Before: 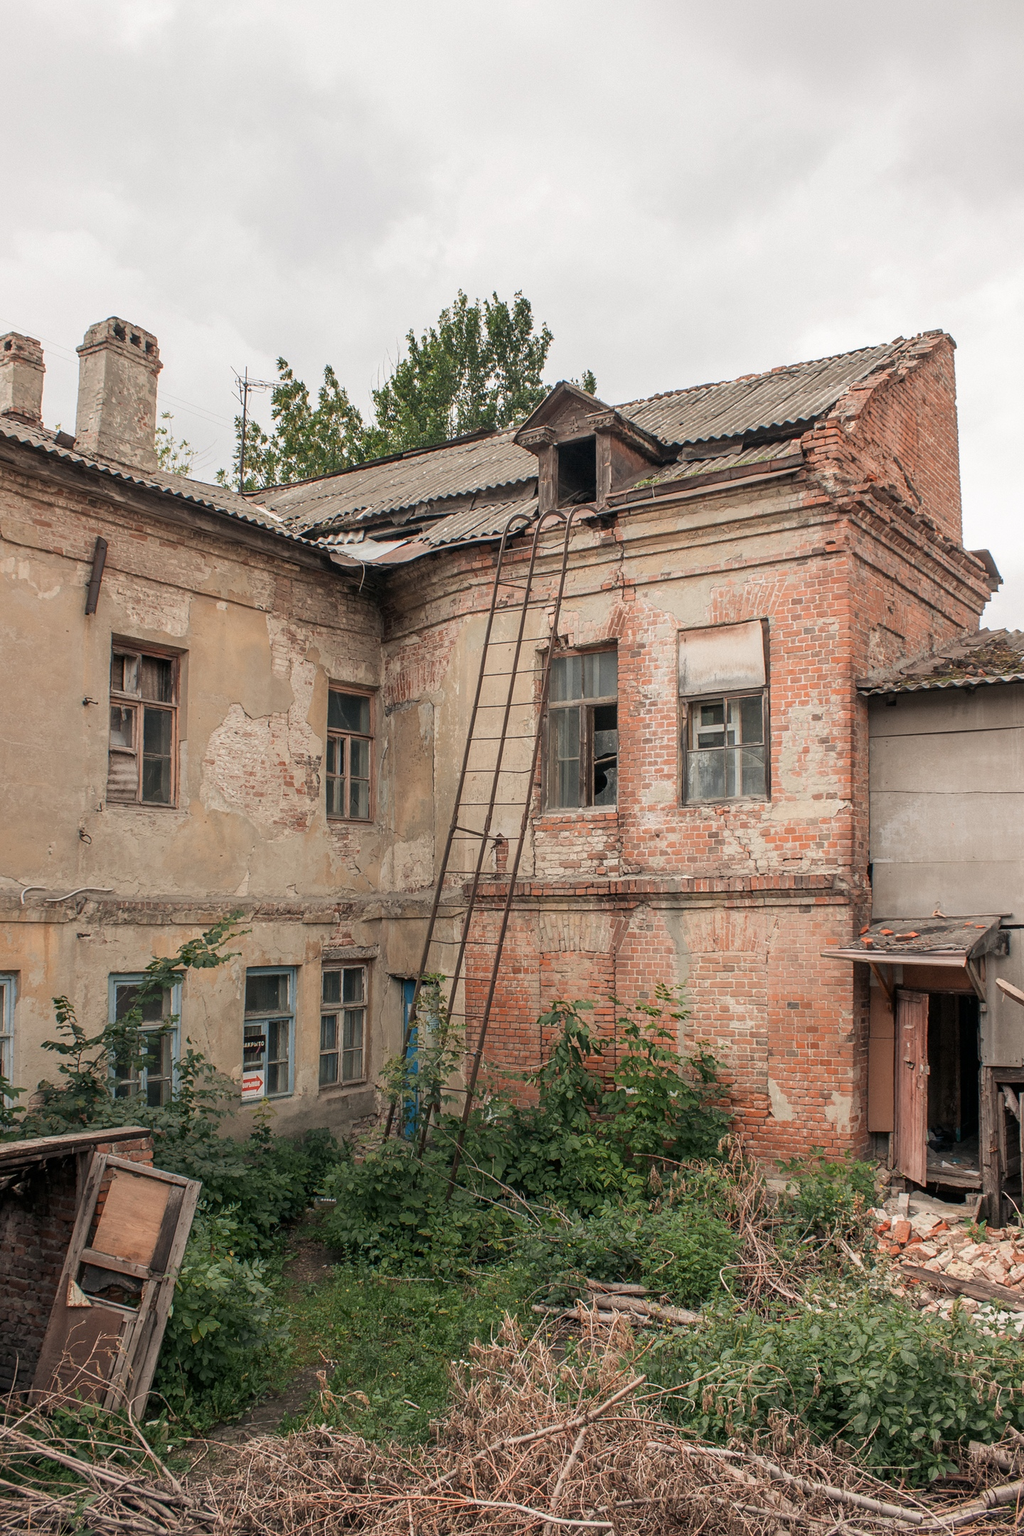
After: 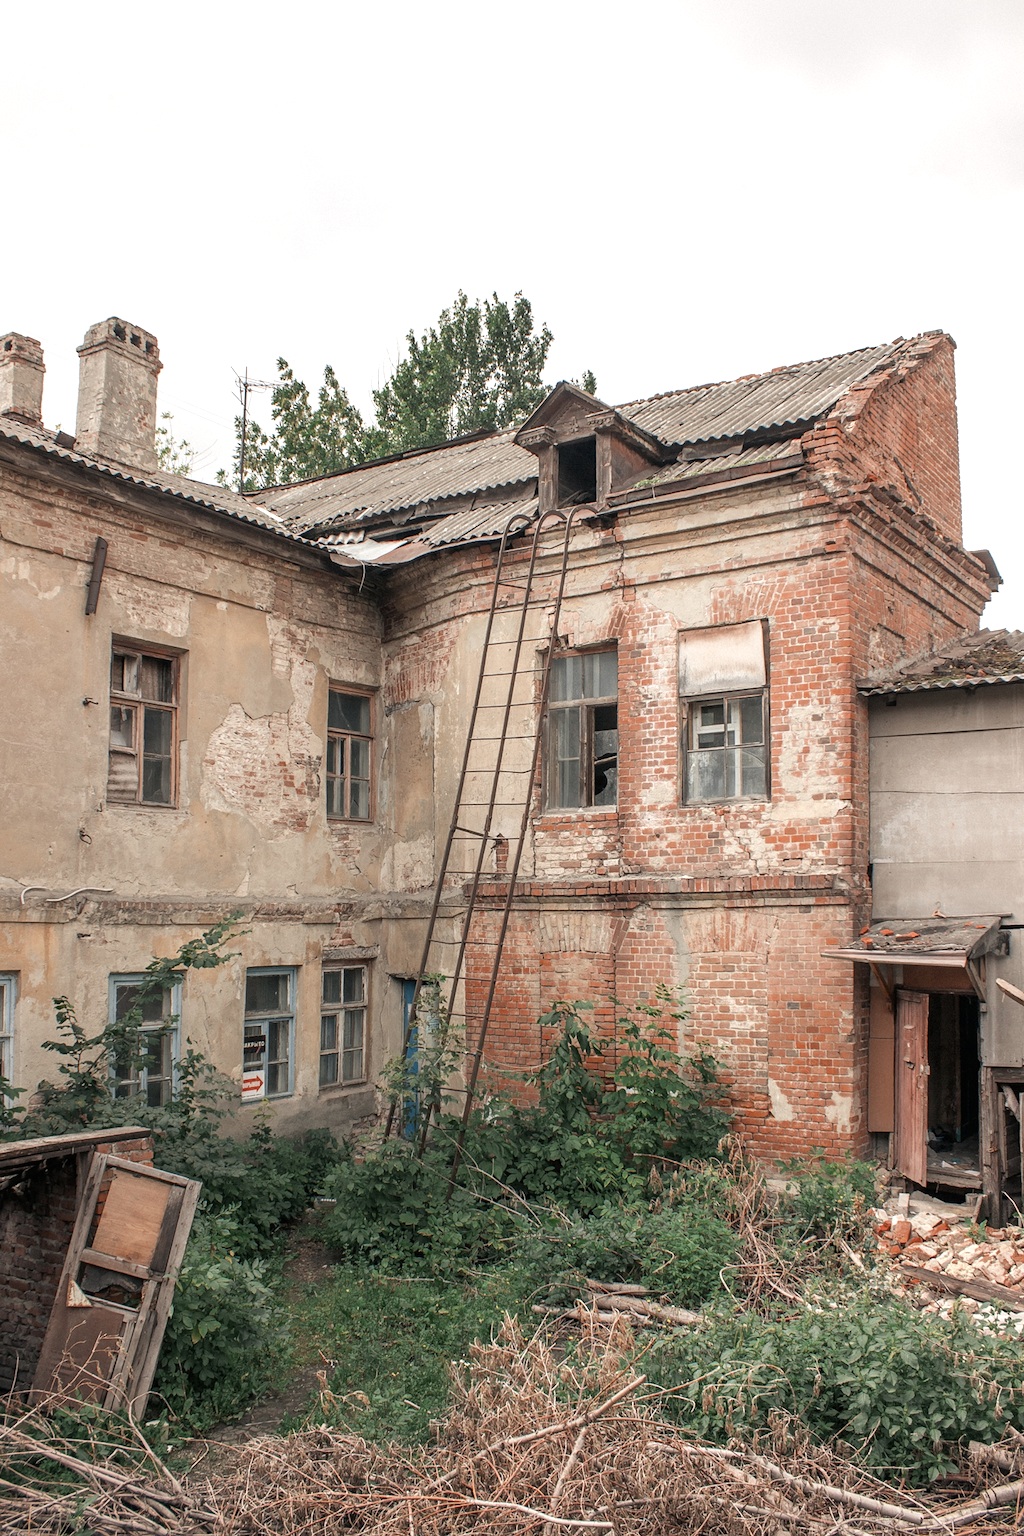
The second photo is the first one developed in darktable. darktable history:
exposure: black level correction 0, exposure 0.5 EV, compensate exposure bias true, compensate highlight preservation false
color zones: curves: ch0 [(0, 0.5) (0.125, 0.4) (0.25, 0.5) (0.375, 0.4) (0.5, 0.4) (0.625, 0.35) (0.75, 0.35) (0.875, 0.5)]; ch1 [(0, 0.35) (0.125, 0.45) (0.25, 0.35) (0.375, 0.35) (0.5, 0.35) (0.625, 0.35) (0.75, 0.45) (0.875, 0.35)]; ch2 [(0, 0.6) (0.125, 0.5) (0.25, 0.5) (0.375, 0.6) (0.5, 0.6) (0.625, 0.5) (0.75, 0.5) (0.875, 0.5)]
